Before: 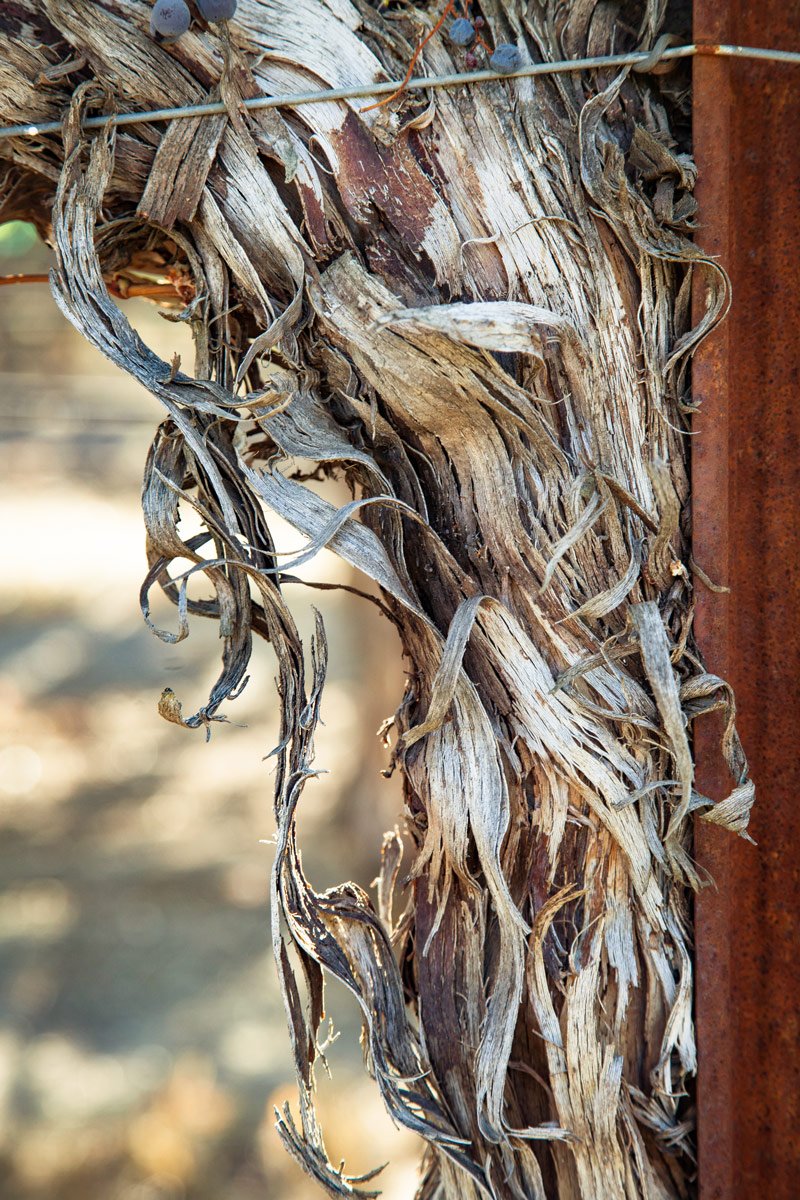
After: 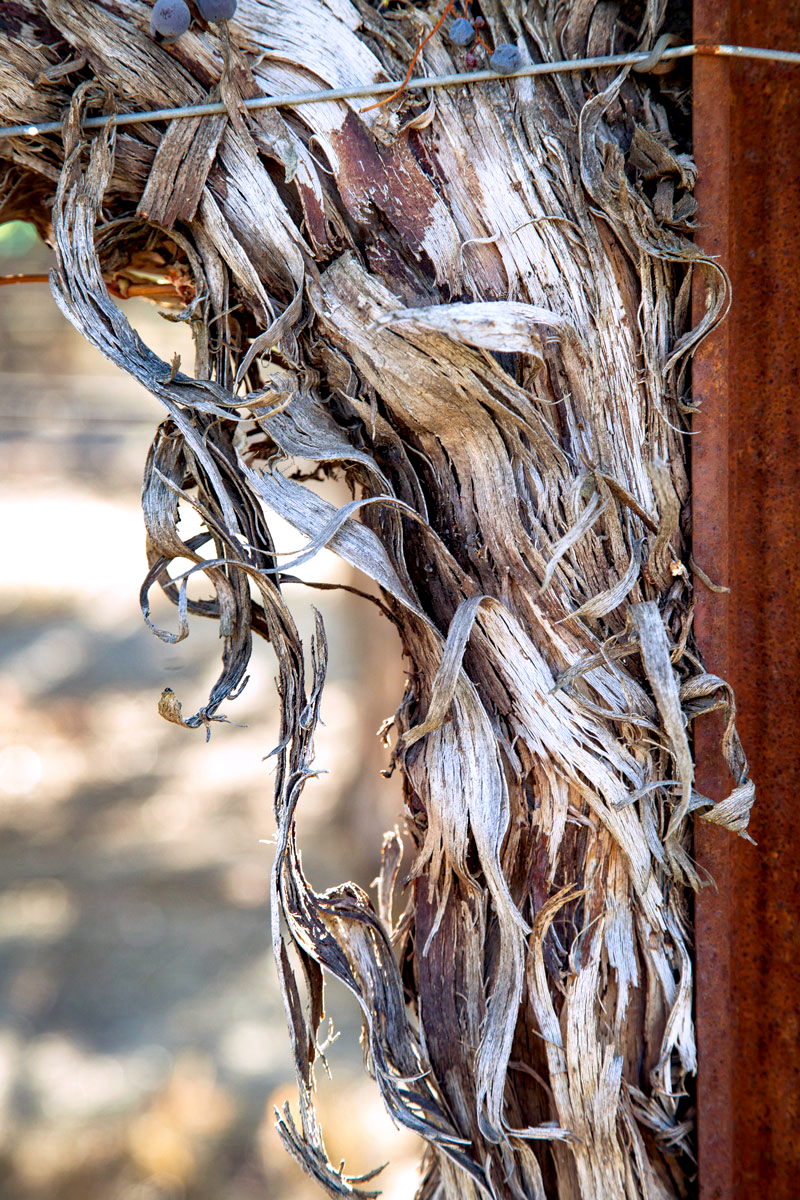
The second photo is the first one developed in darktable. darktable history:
exposure: black level correction 0.007, exposure 0.159 EV, compensate highlight preservation false
white balance: red 1.004, blue 1.096
